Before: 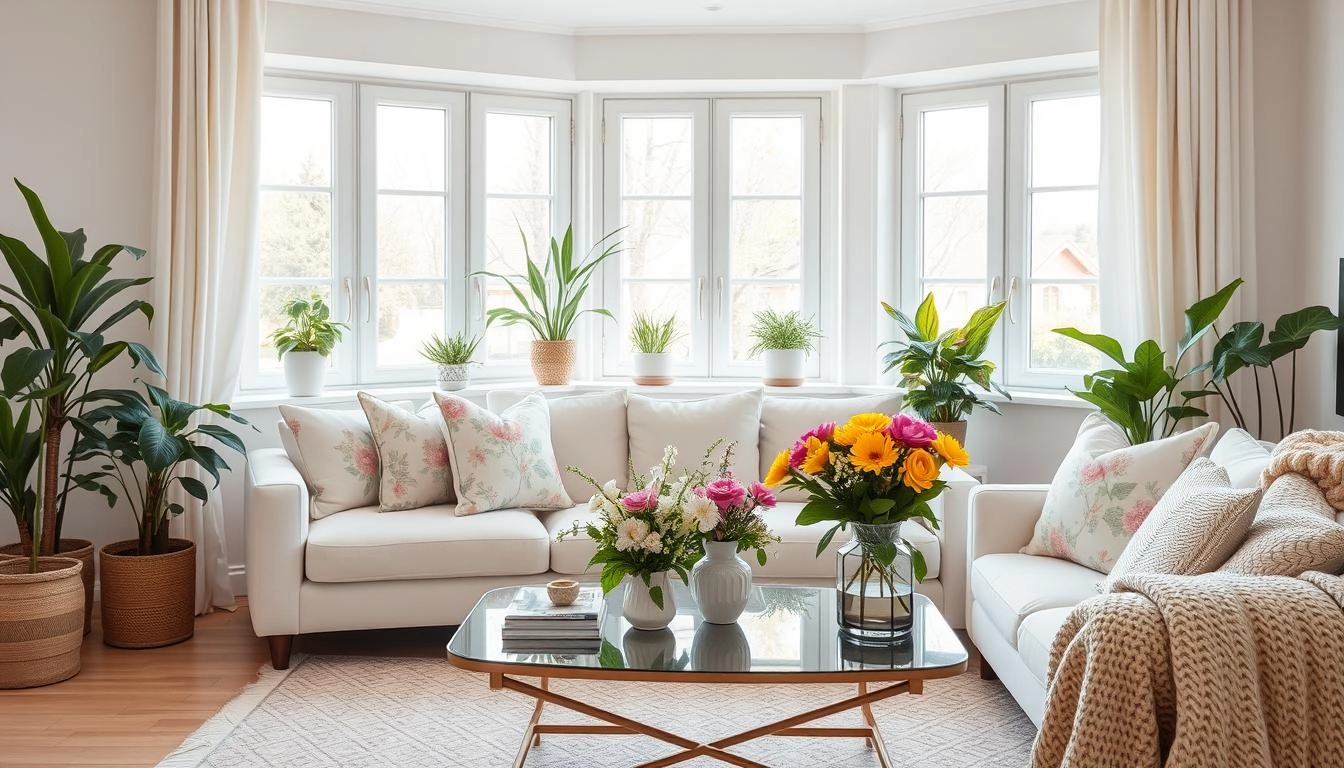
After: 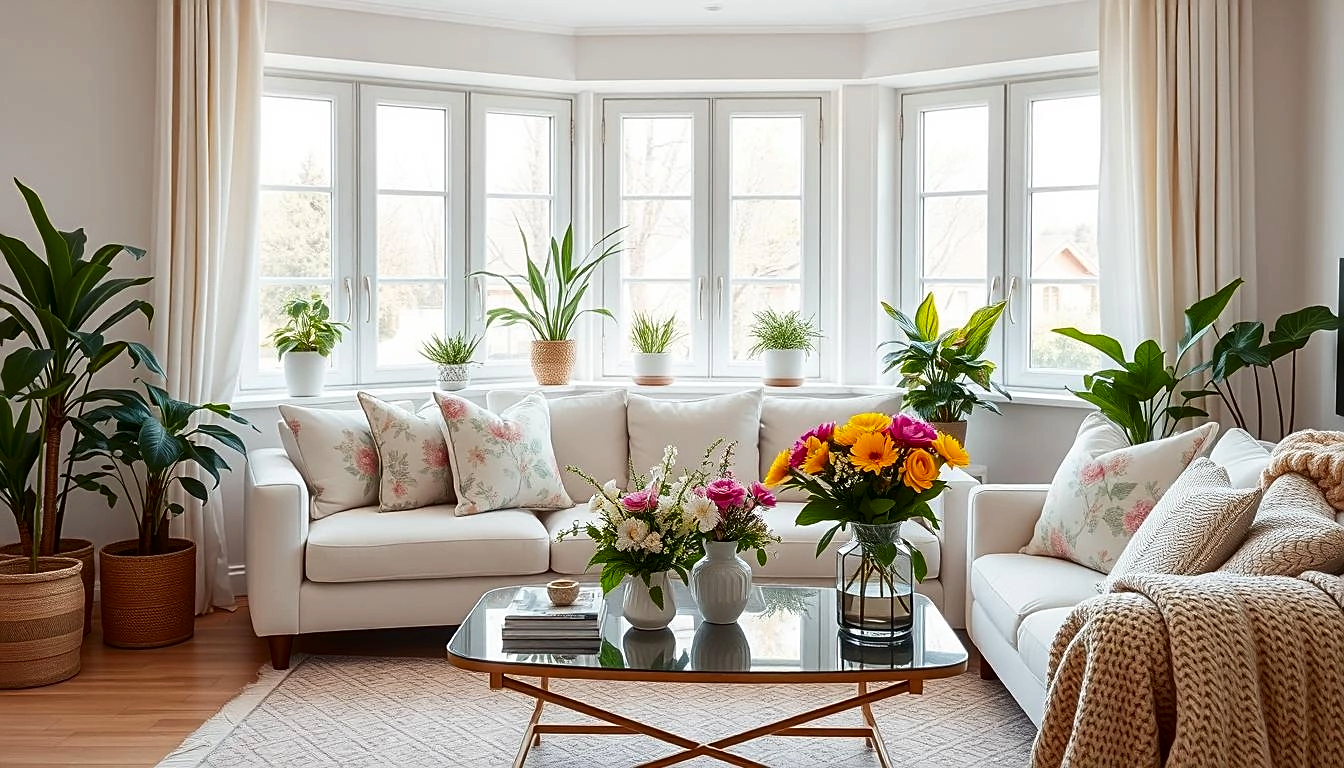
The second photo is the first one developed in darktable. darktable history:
contrast brightness saturation: contrast 0.07, brightness -0.14, saturation 0.11
sharpen: on, module defaults
